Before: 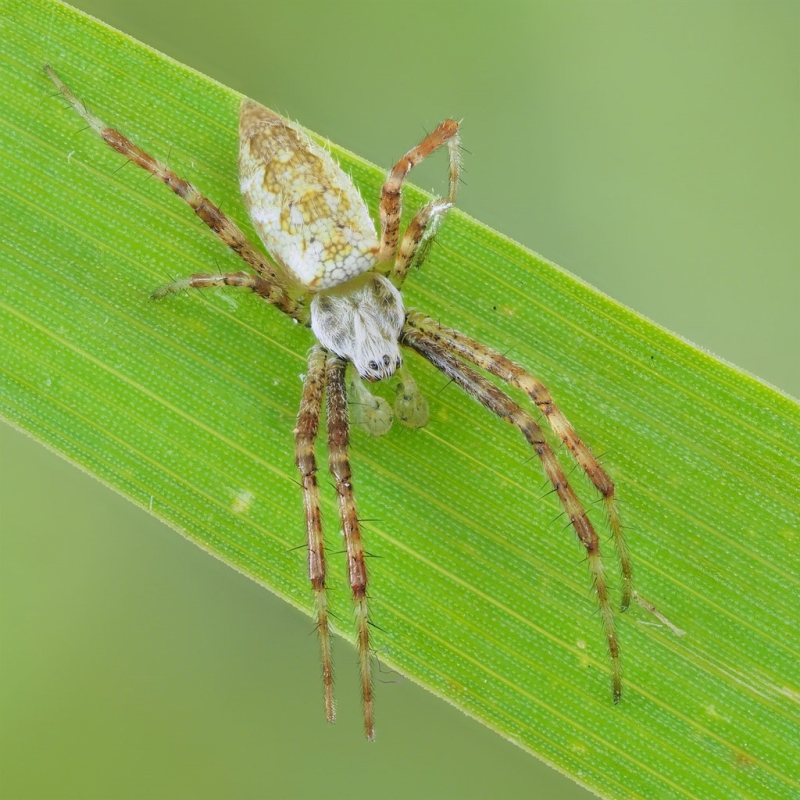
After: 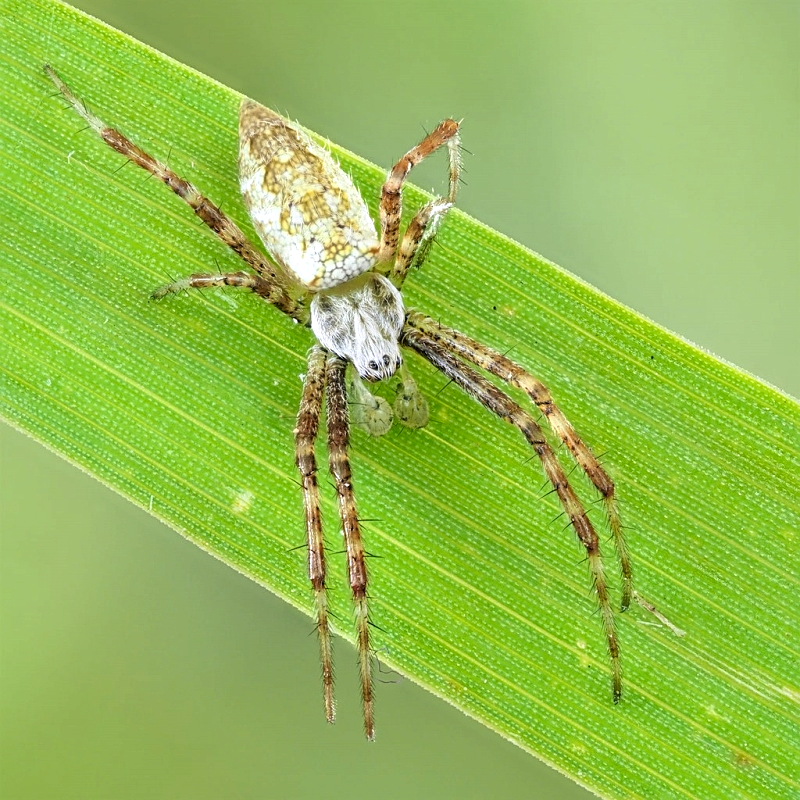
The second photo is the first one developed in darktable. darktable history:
tone equalizer: -8 EV -0.403 EV, -7 EV -0.422 EV, -6 EV -0.368 EV, -5 EV -0.187 EV, -3 EV 0.228 EV, -2 EV 0.352 EV, -1 EV 0.387 EV, +0 EV 0.416 EV, edges refinement/feathering 500, mask exposure compensation -1.57 EV, preserve details no
exposure: black level correction 0.001, compensate highlight preservation false
sharpen: on, module defaults
local contrast: on, module defaults
